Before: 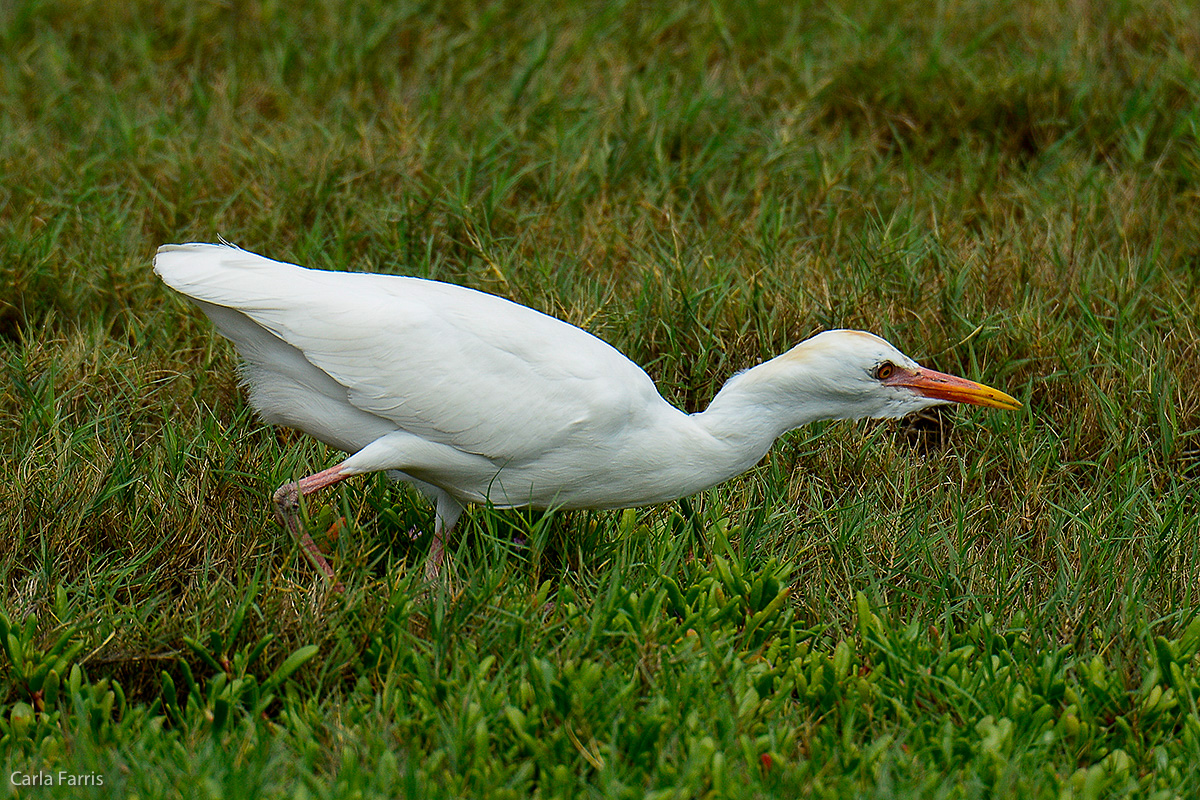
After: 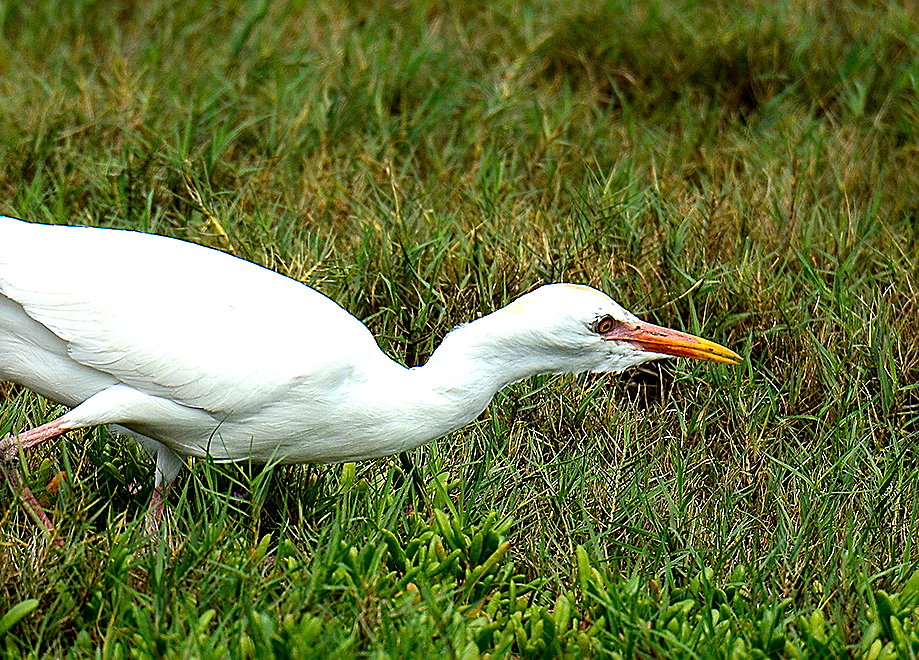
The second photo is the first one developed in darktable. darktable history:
tone equalizer: -8 EV -1.04 EV, -7 EV -1.05 EV, -6 EV -0.89 EV, -5 EV -0.61 EV, -3 EV 0.562 EV, -2 EV 0.858 EV, -1 EV 0.994 EV, +0 EV 1.06 EV
sharpen: on, module defaults
crop: left 23.405%, top 5.829%, bottom 11.612%
